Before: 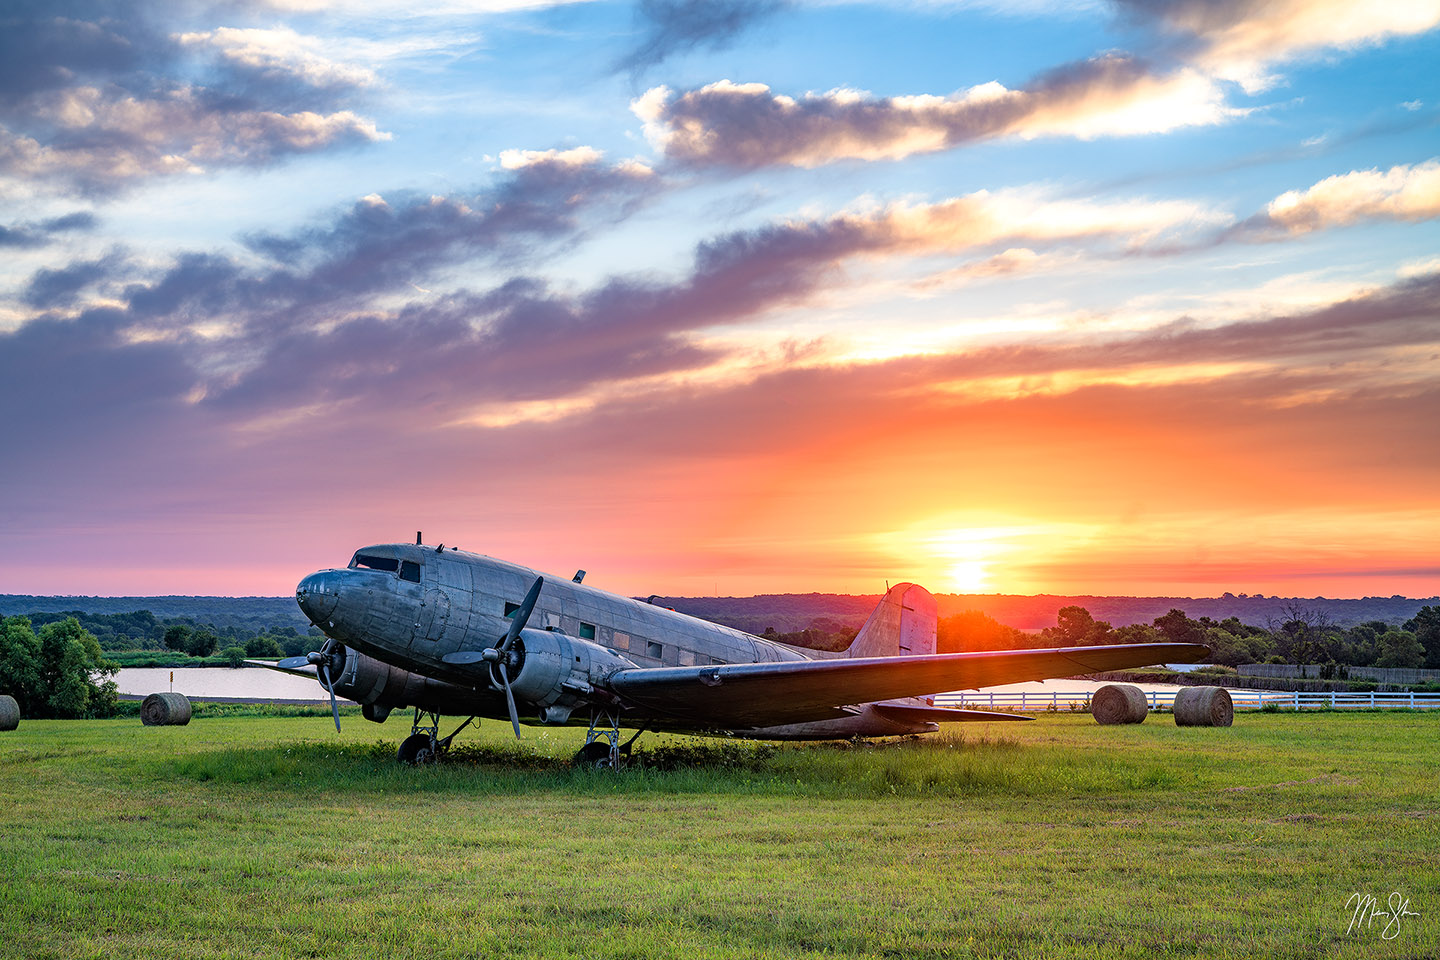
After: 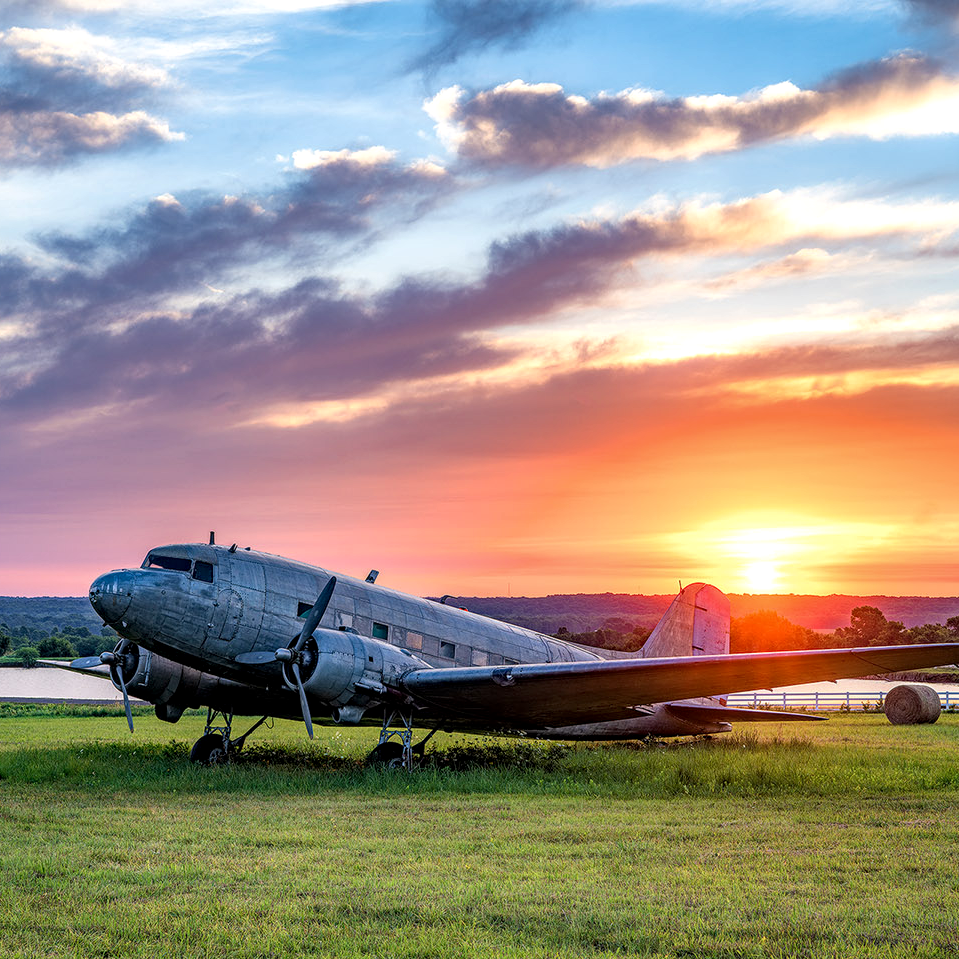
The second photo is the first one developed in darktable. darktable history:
crop and rotate: left 14.436%, right 18.898%
local contrast: on, module defaults
